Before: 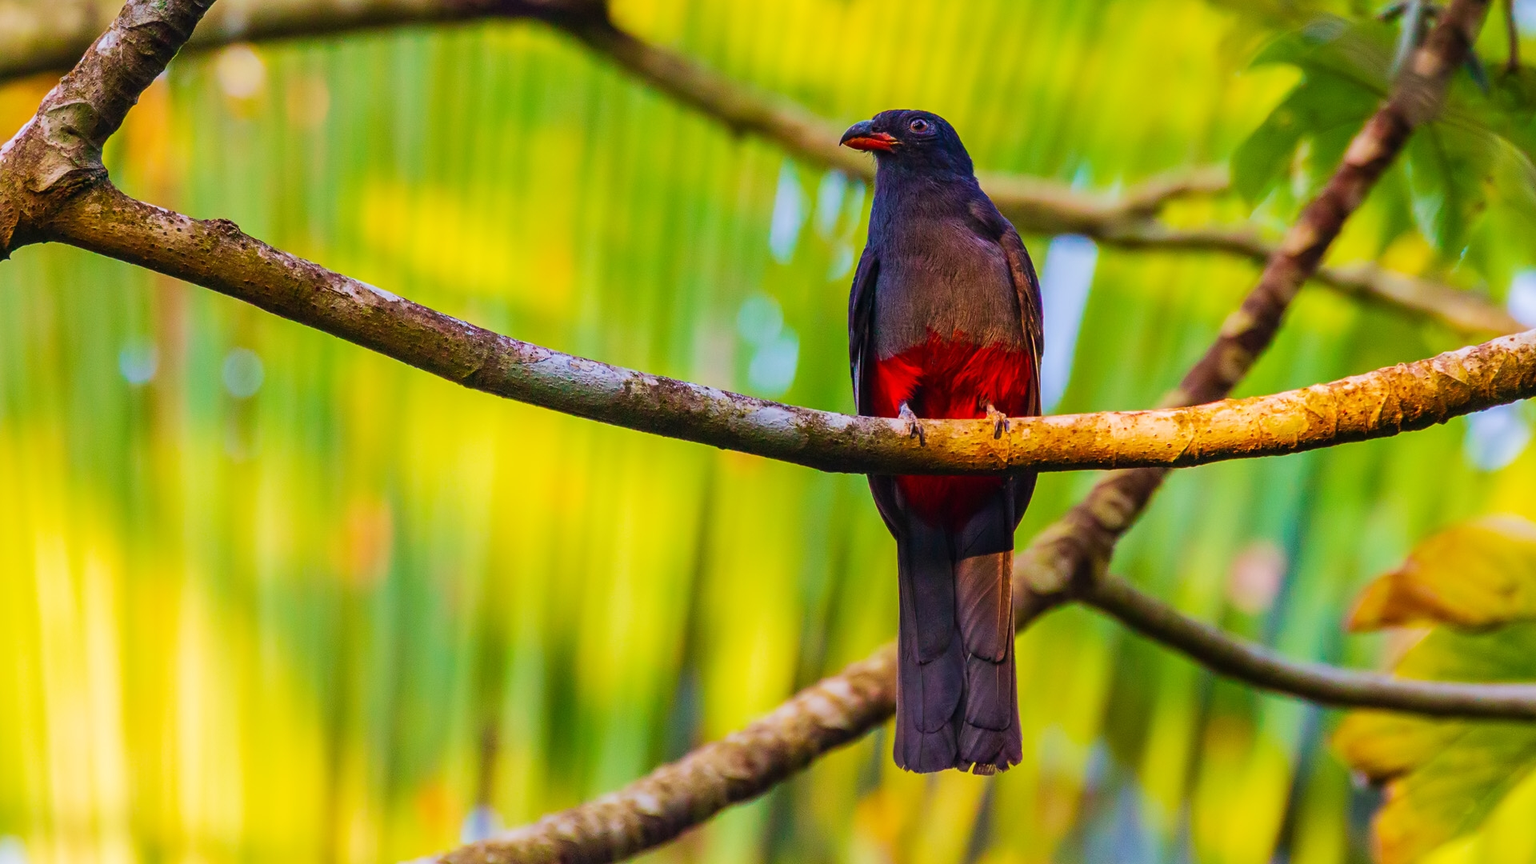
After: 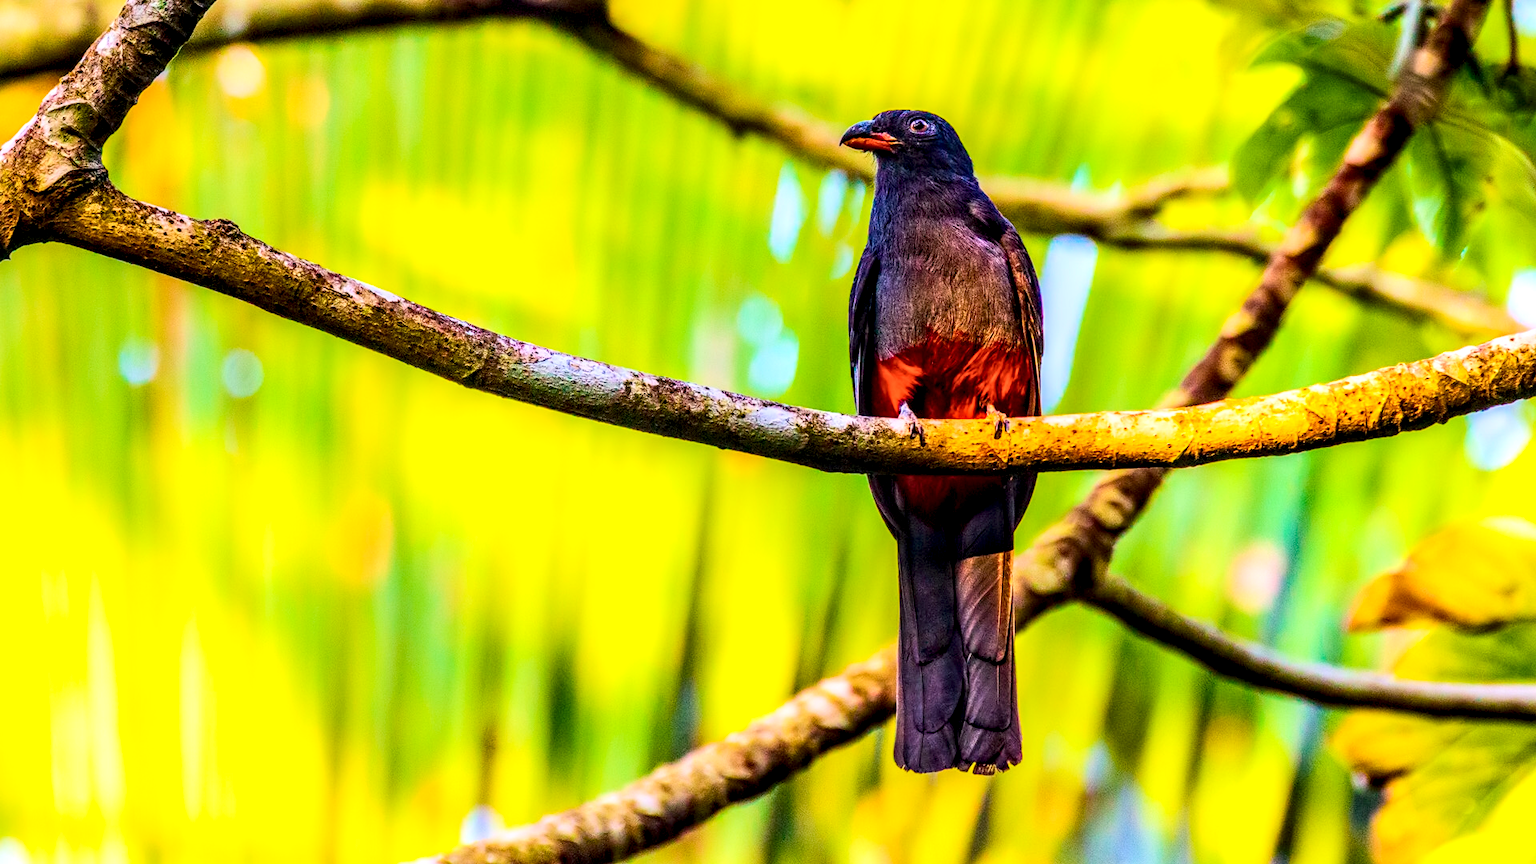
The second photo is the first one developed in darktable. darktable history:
contrast brightness saturation: contrast 0.28
local contrast: highlights 19%, detail 186%
color balance rgb: perceptual saturation grading › global saturation 25%, perceptual brilliance grading › mid-tones 10%, perceptual brilliance grading › shadows 15%, global vibrance 20%
global tonemap: drago (0.7, 100)
